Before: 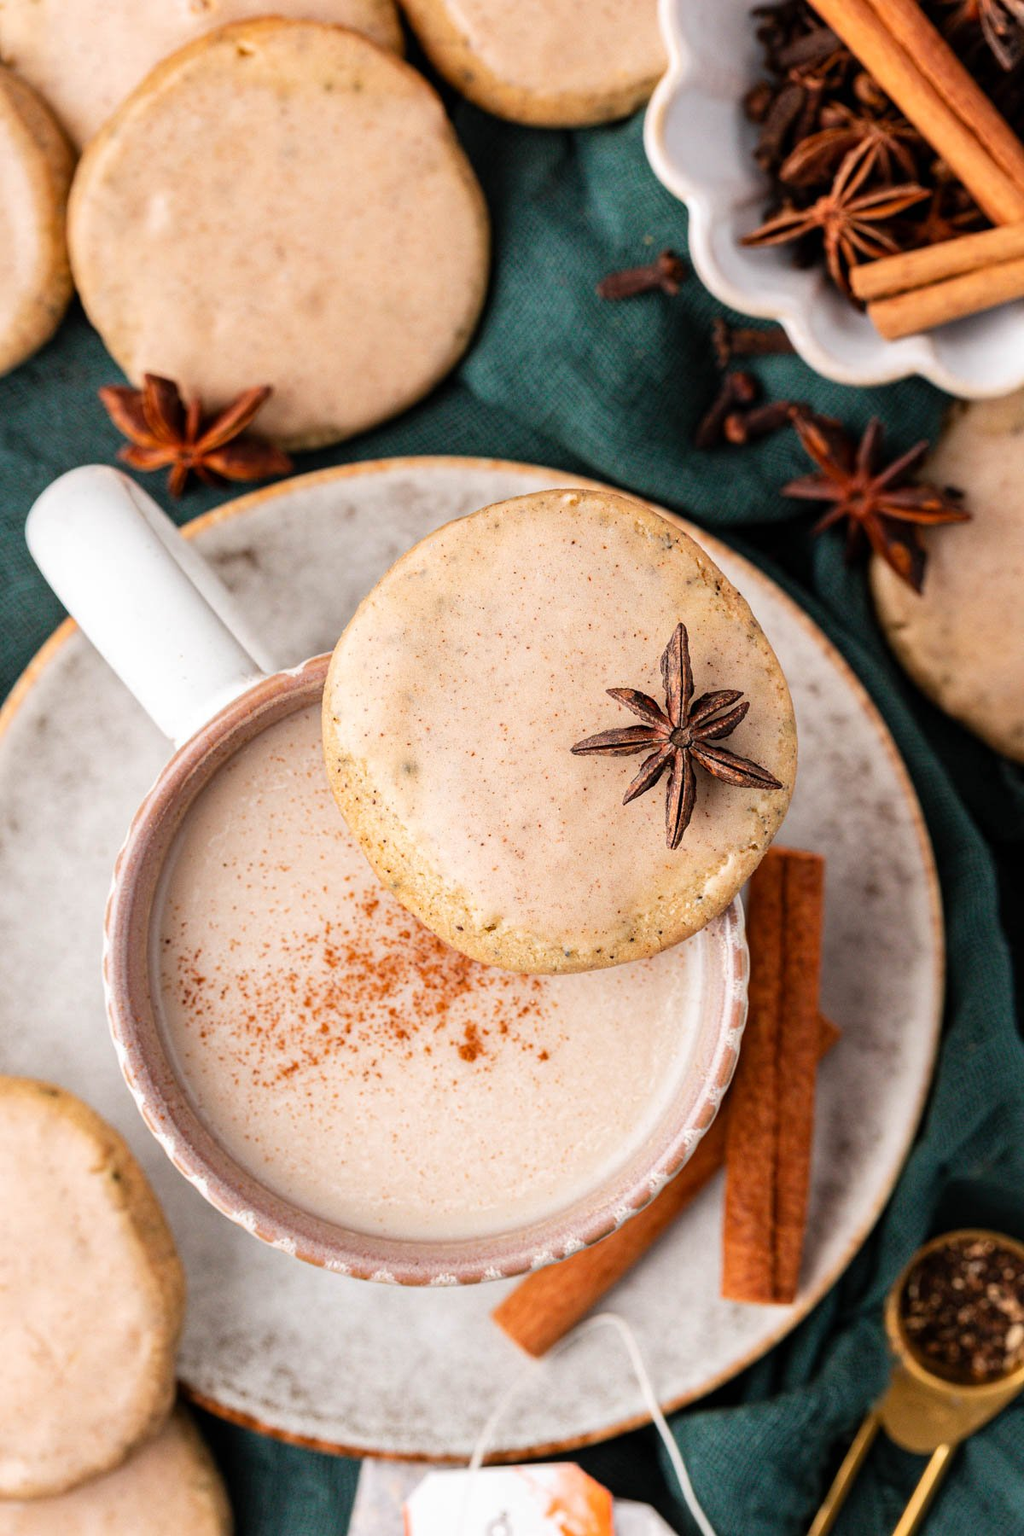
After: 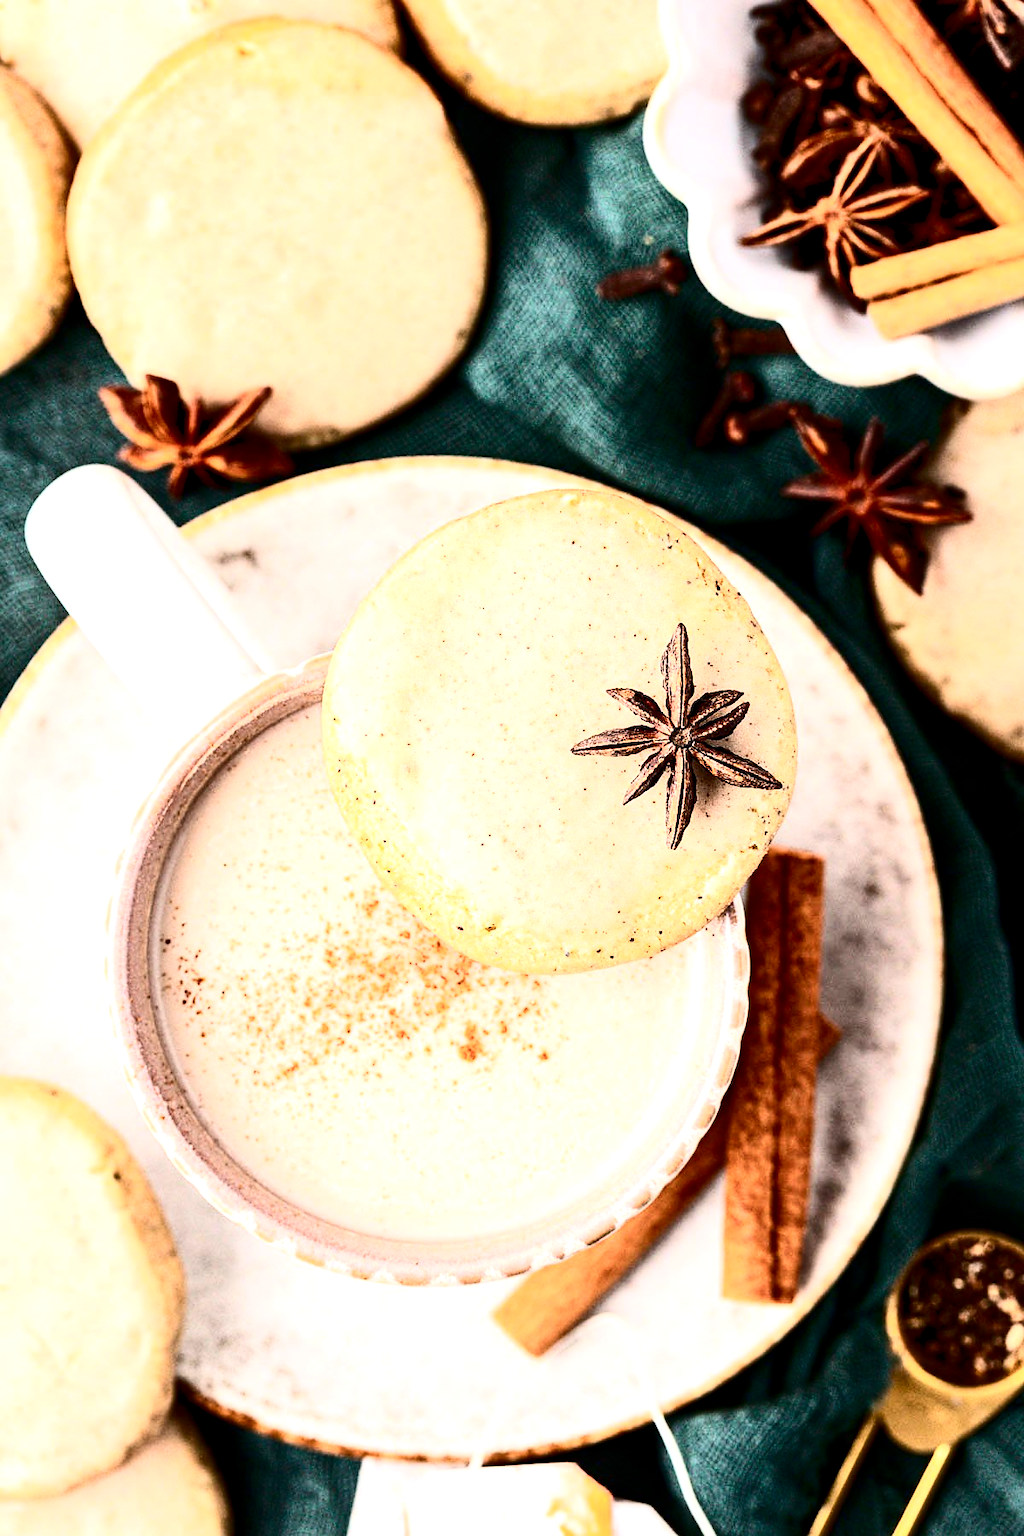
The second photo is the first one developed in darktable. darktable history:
contrast brightness saturation: contrast 0.505, saturation -0.091
sharpen: radius 1.514, amount 0.377, threshold 1.262
exposure: black level correction 0, exposure 0.895 EV, compensate highlight preservation false
color balance rgb: global offset › luminance -0.508%, perceptual saturation grading › global saturation 0.12%, global vibrance 20%
